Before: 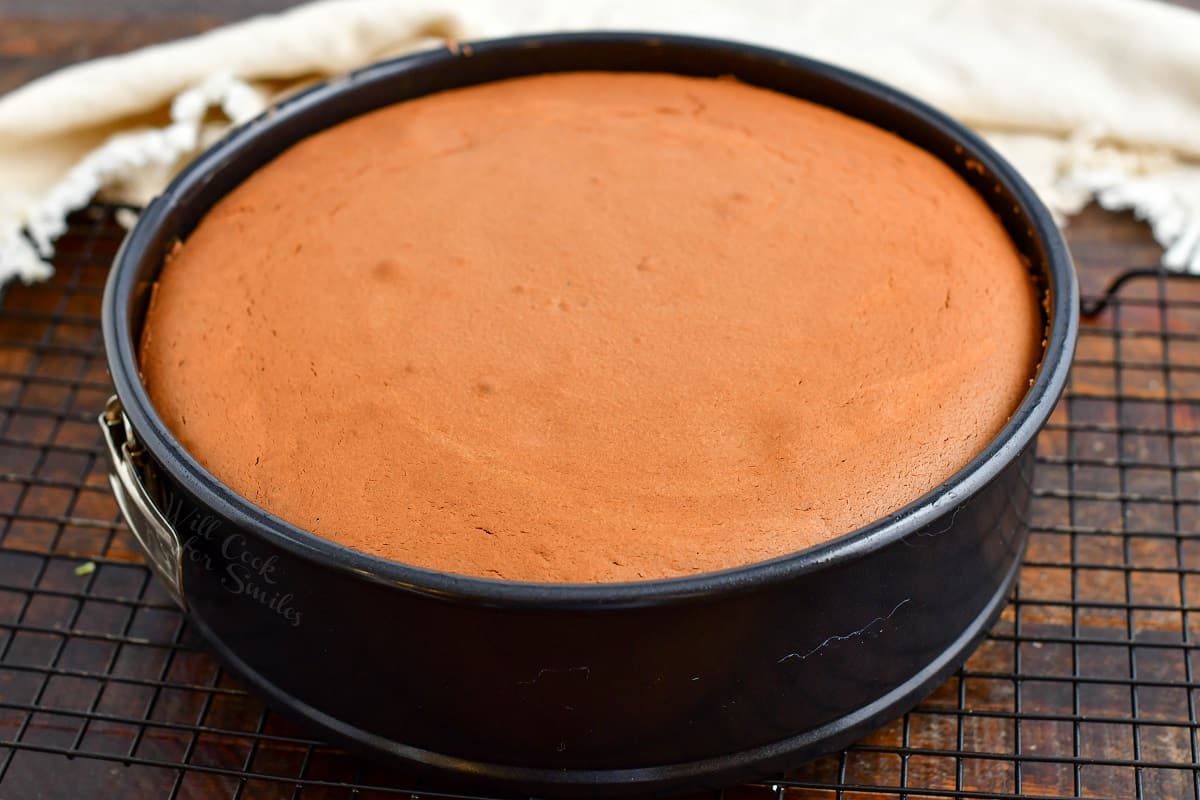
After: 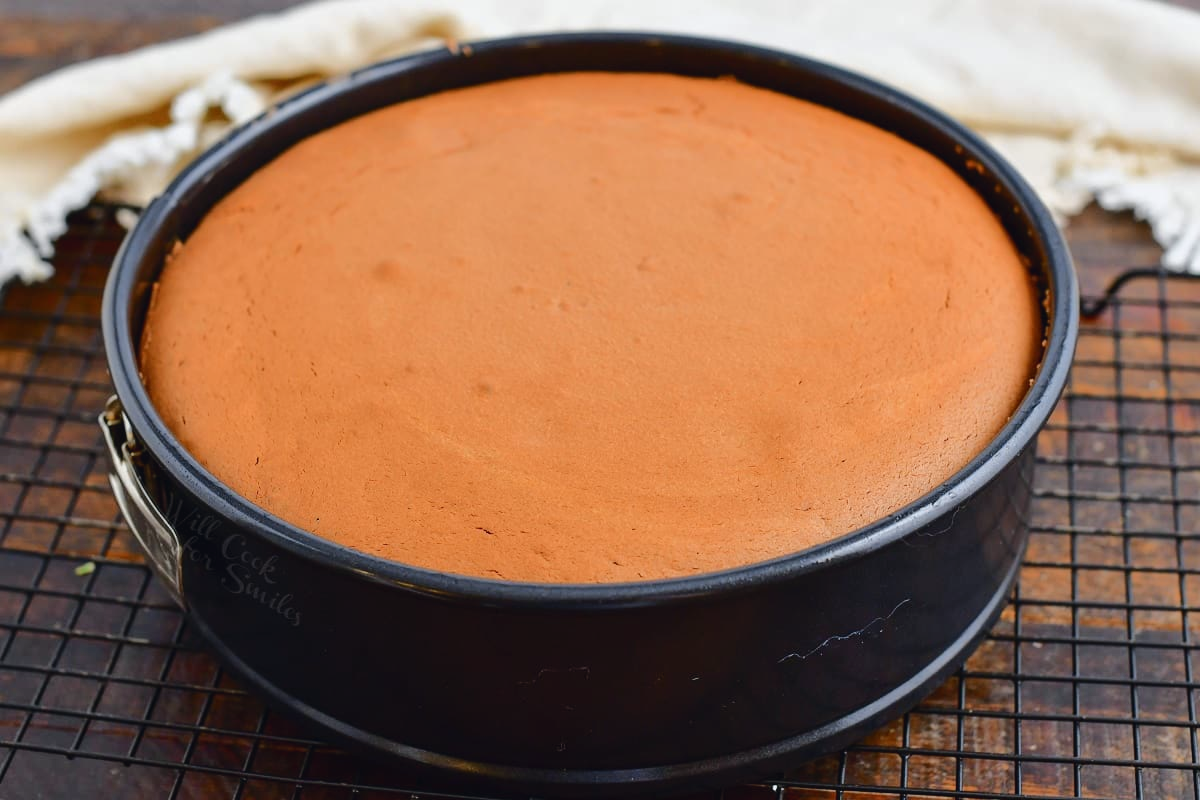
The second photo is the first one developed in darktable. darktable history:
tone curve: curves: ch0 [(0, 0.026) (0.175, 0.178) (0.463, 0.502) (0.796, 0.764) (1, 0.961)]; ch1 [(0, 0) (0.437, 0.398) (0.469, 0.472) (0.505, 0.504) (0.553, 0.552) (1, 1)]; ch2 [(0, 0) (0.505, 0.495) (0.579, 0.579) (1, 1)], color space Lab, independent channels, preserve colors none
